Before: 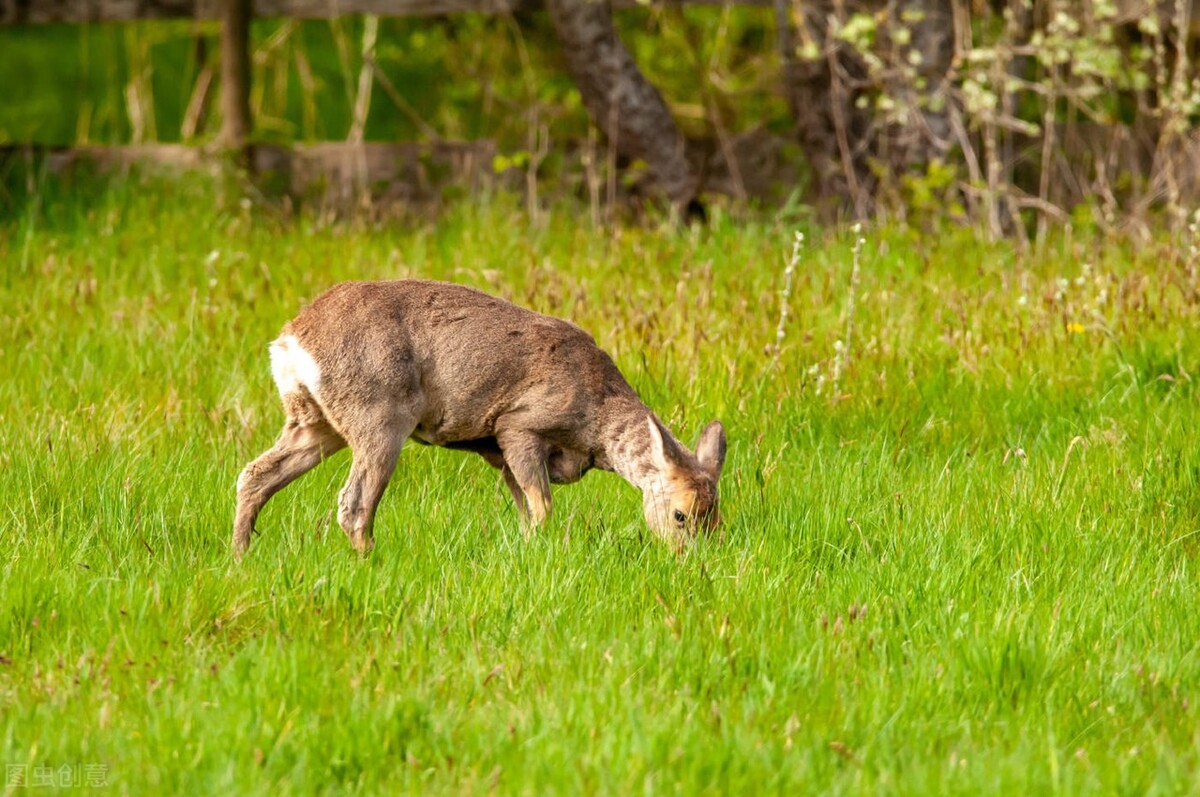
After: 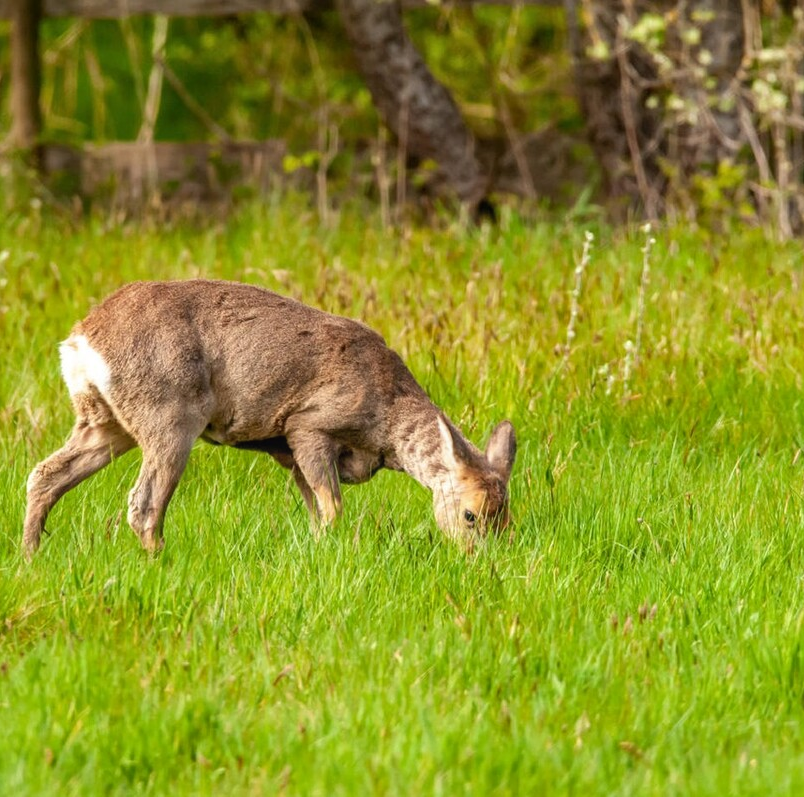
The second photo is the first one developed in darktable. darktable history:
crop and rotate: left 17.553%, right 15.44%
local contrast: detail 109%
